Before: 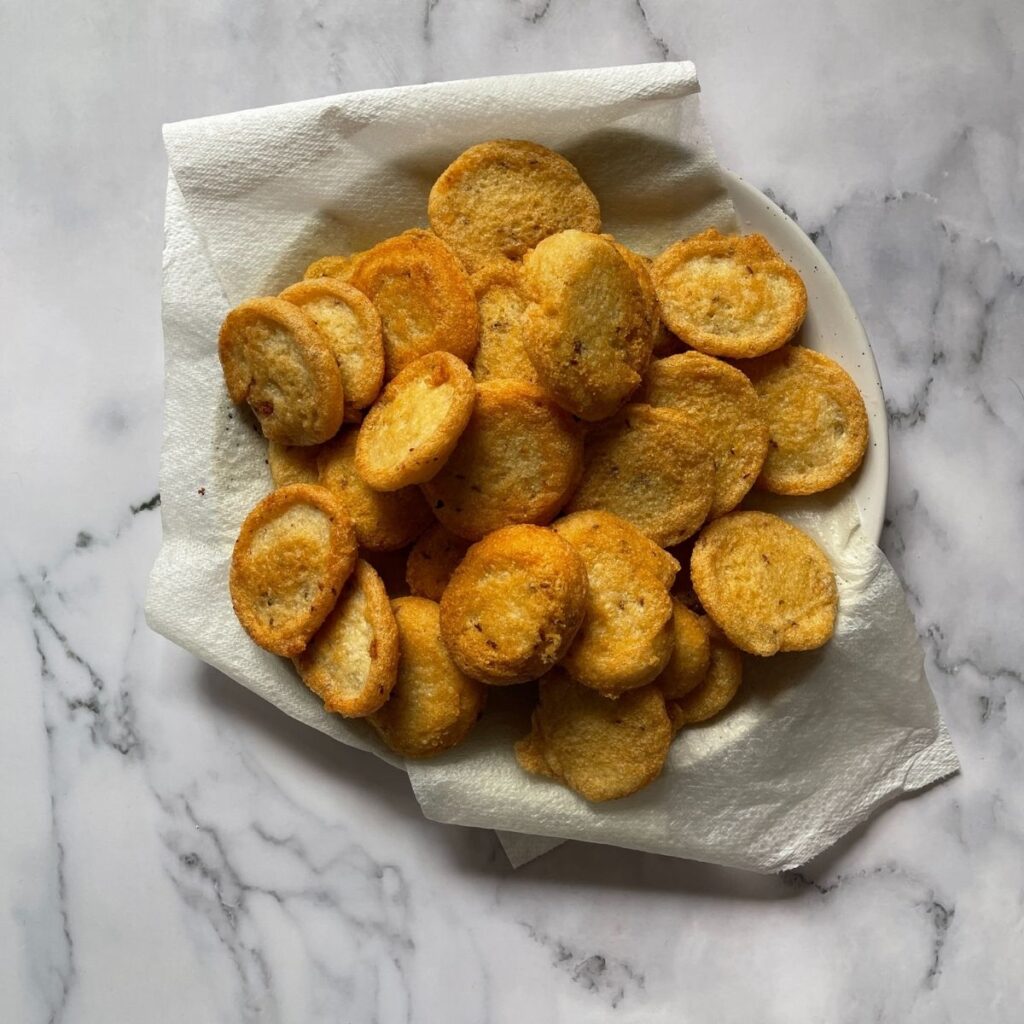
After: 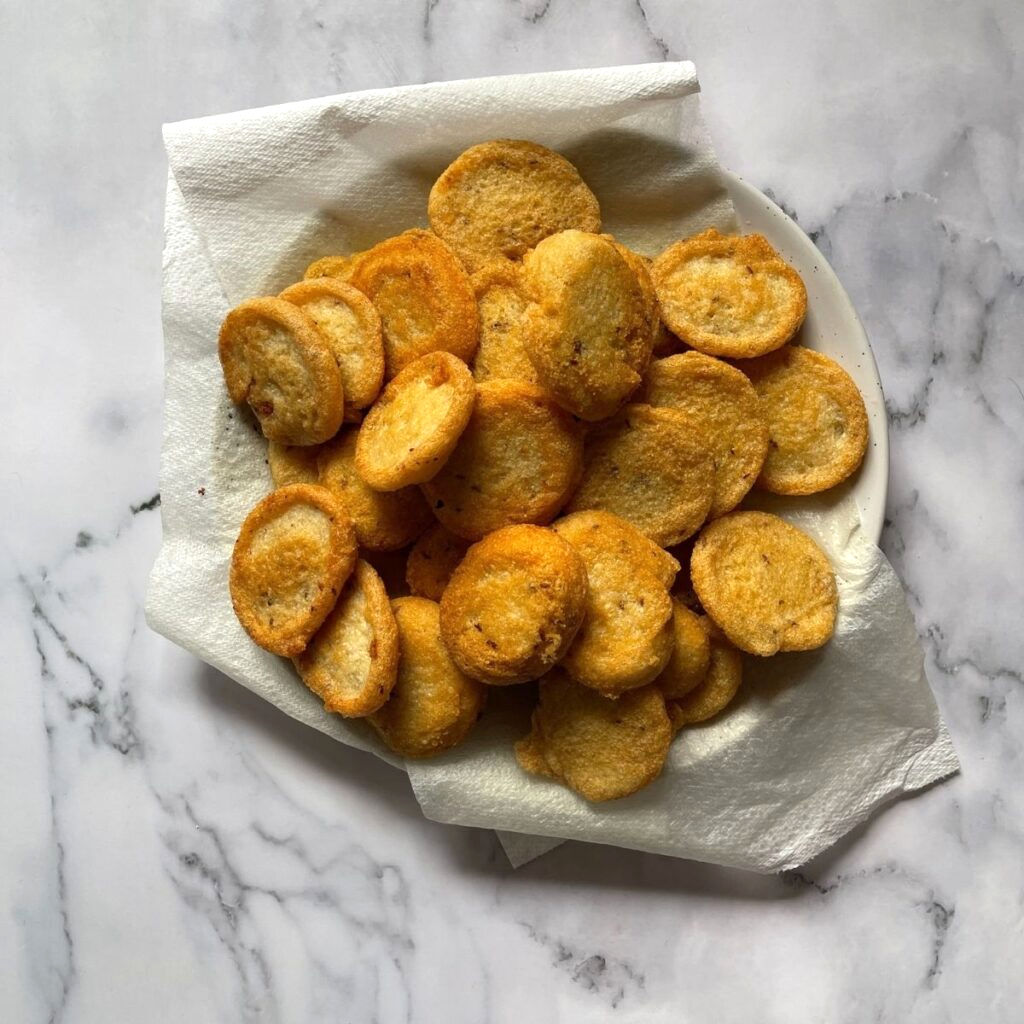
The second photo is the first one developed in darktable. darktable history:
exposure: exposure 0.21 EV, compensate highlight preservation false
